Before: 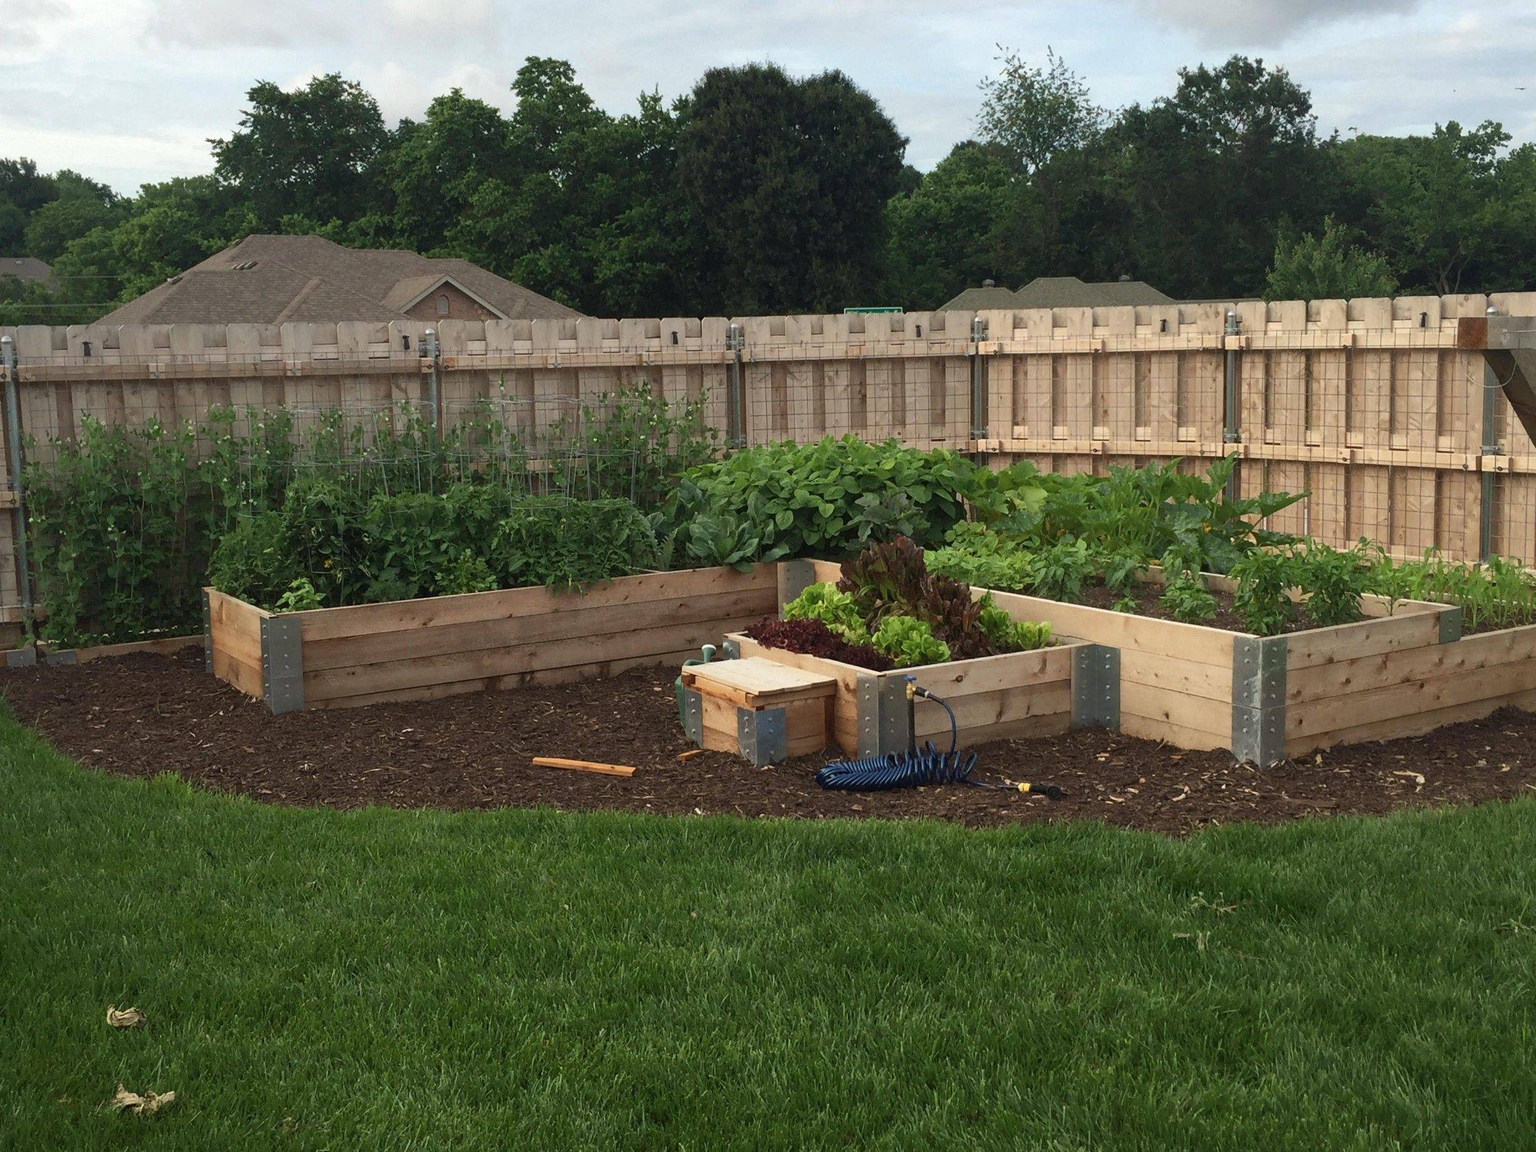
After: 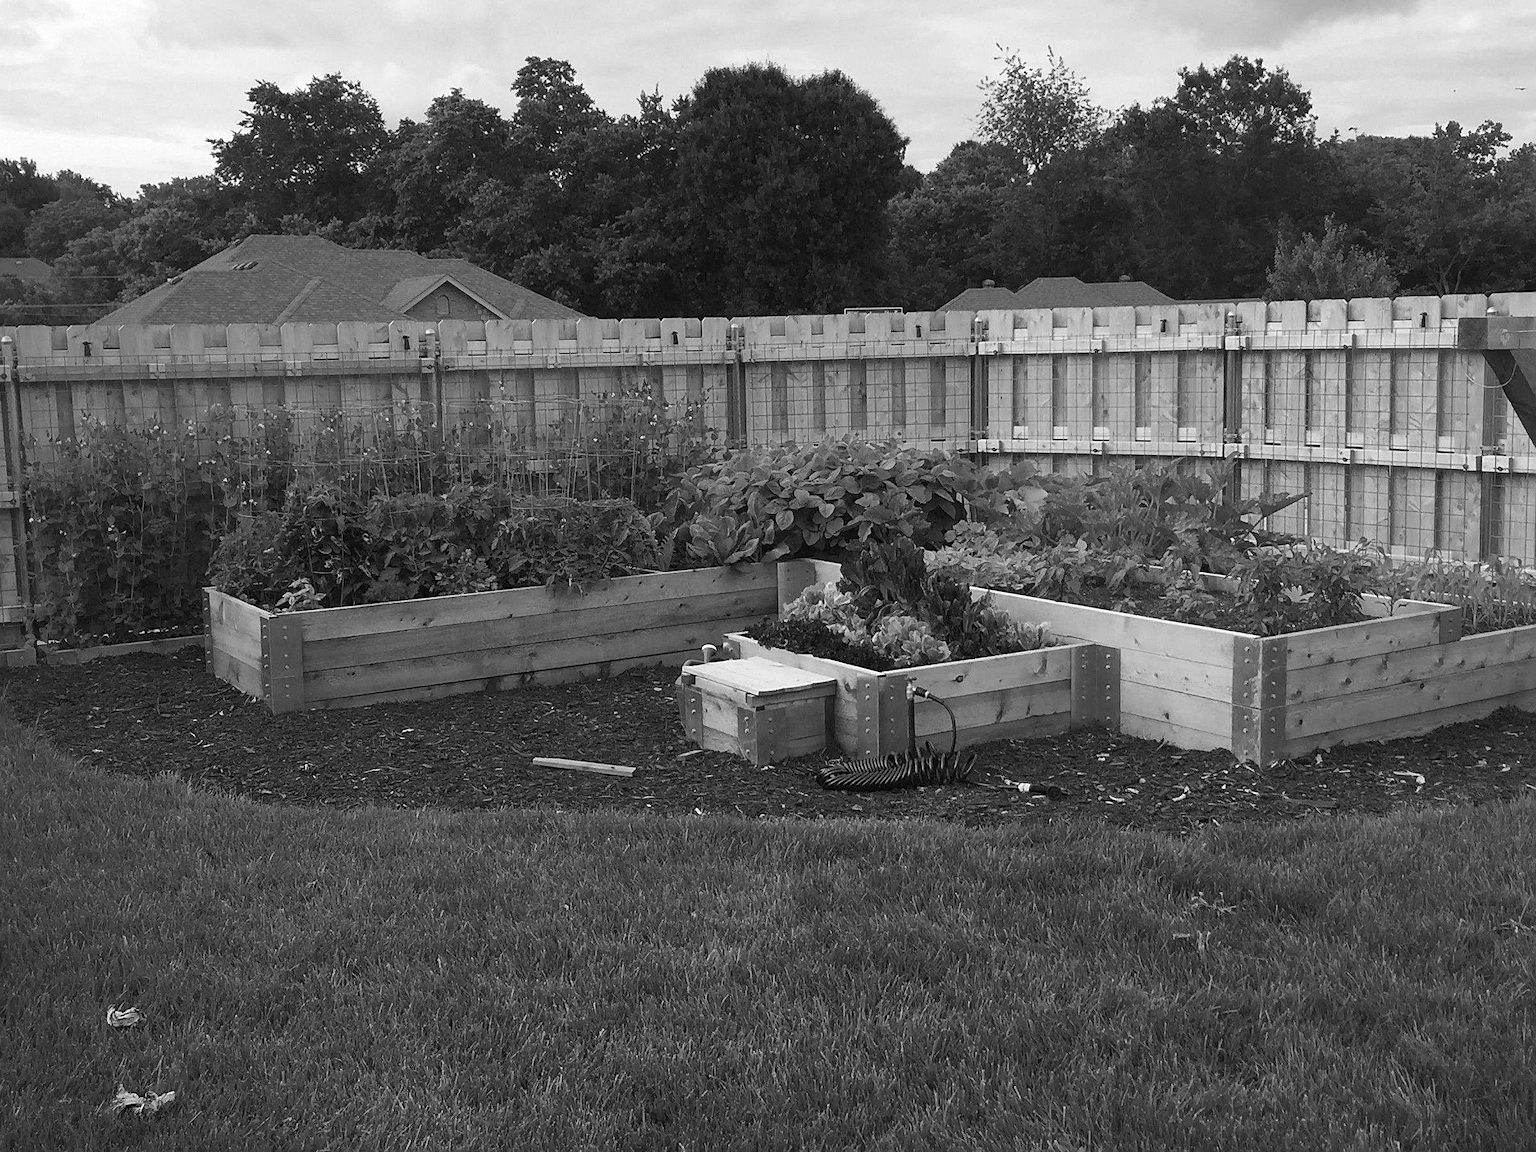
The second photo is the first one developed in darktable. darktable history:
tone equalizer: on, module defaults
sharpen: on, module defaults
monochrome: on, module defaults
